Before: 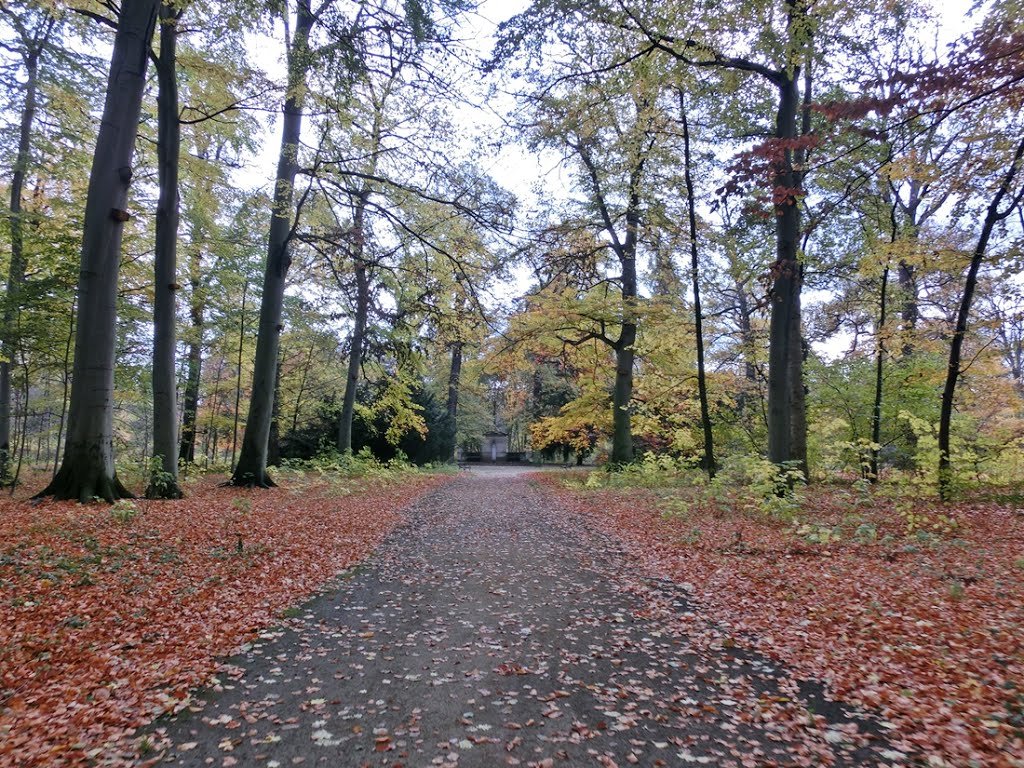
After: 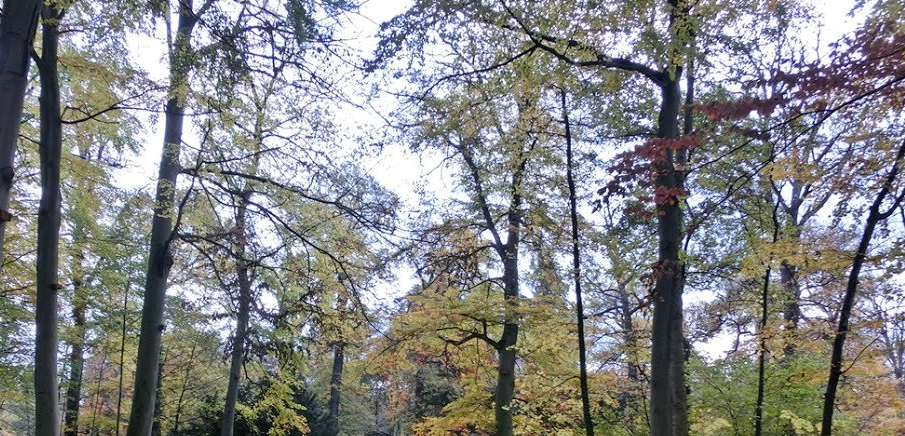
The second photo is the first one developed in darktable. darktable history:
crop and rotate: left 11.598%, bottom 43.207%
